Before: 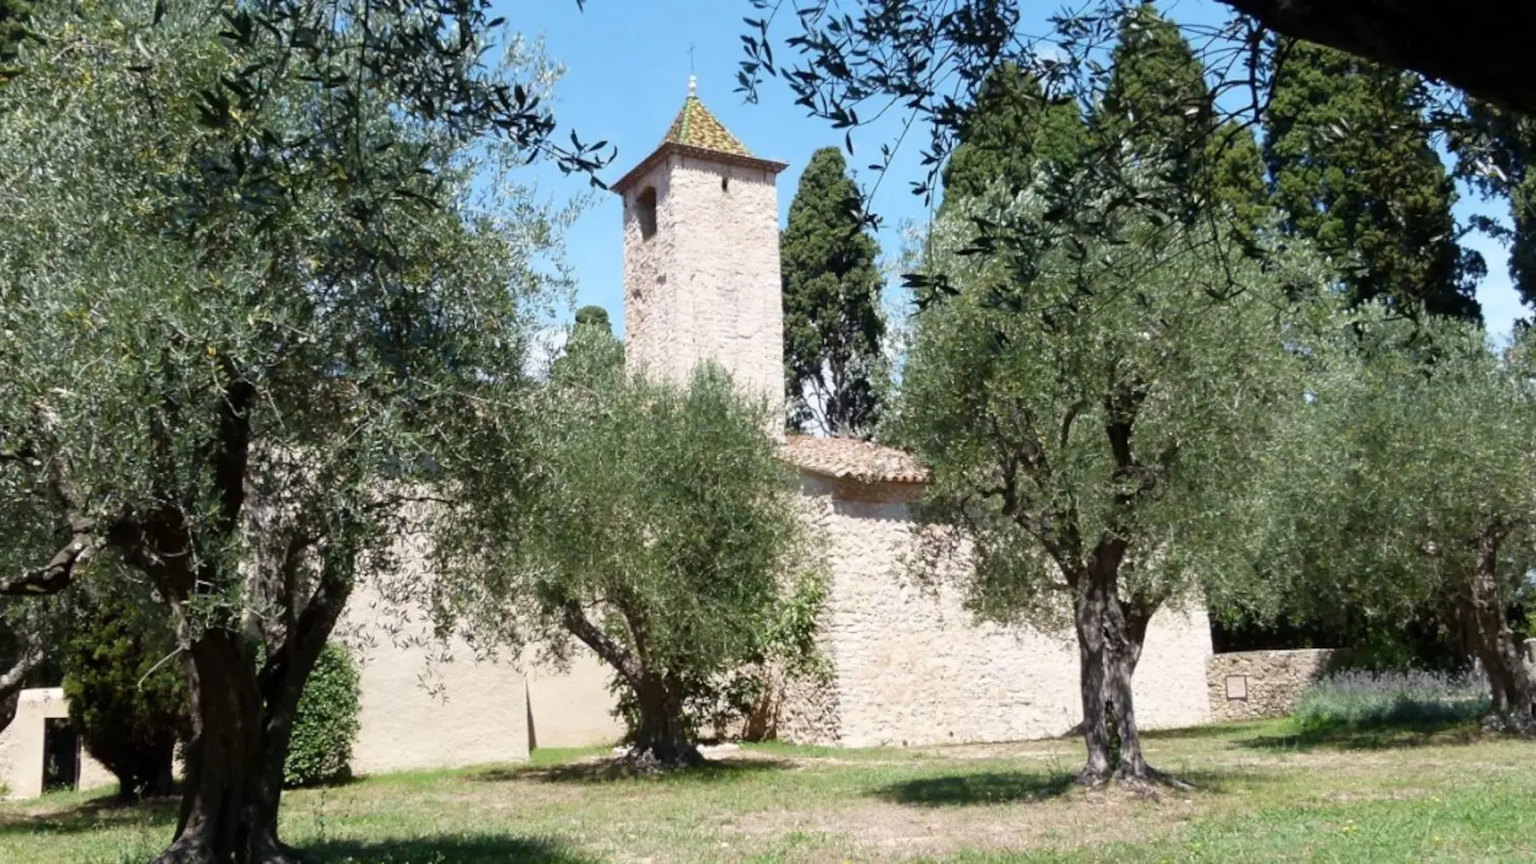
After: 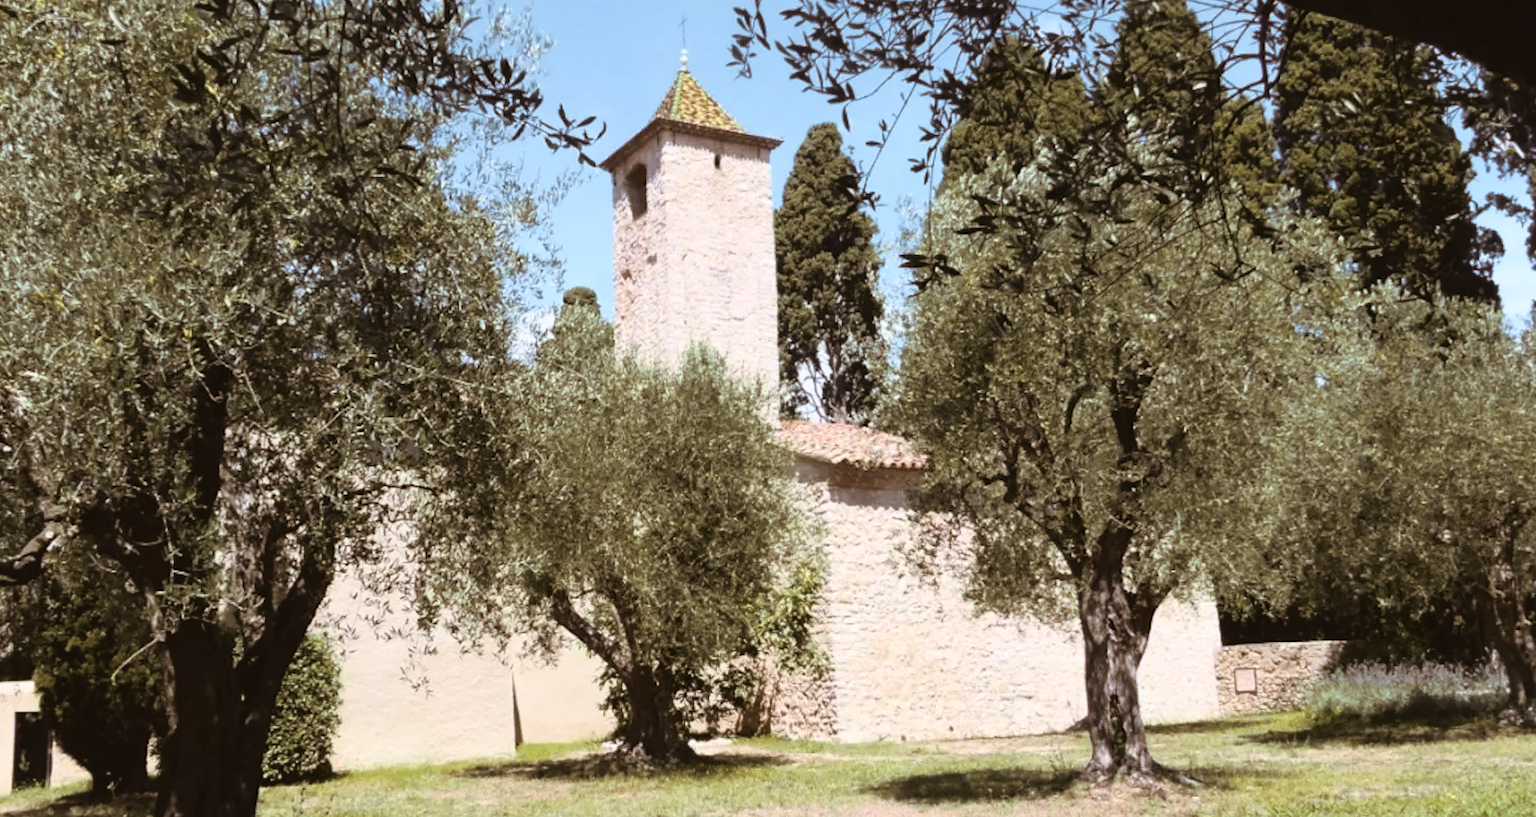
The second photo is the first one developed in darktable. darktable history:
tone curve: curves: ch0 [(0, 0.036) (0.119, 0.115) (0.461, 0.479) (0.715, 0.767) (0.817, 0.865) (1, 0.998)]; ch1 [(0, 0) (0.377, 0.416) (0.44, 0.461) (0.487, 0.49) (0.514, 0.525) (0.538, 0.561) (0.67, 0.713) (1, 1)]; ch2 [(0, 0) (0.38, 0.405) (0.463, 0.445) (0.492, 0.486) (0.529, 0.533) (0.578, 0.59) (0.653, 0.698) (1, 1)], color space Lab, independent channels, preserve colors none
crop: left 1.964%, top 3.251%, right 1.122%, bottom 4.933%
split-toning: shadows › hue 32.4°, shadows › saturation 0.51, highlights › hue 180°, highlights › saturation 0, balance -60.17, compress 55.19%
